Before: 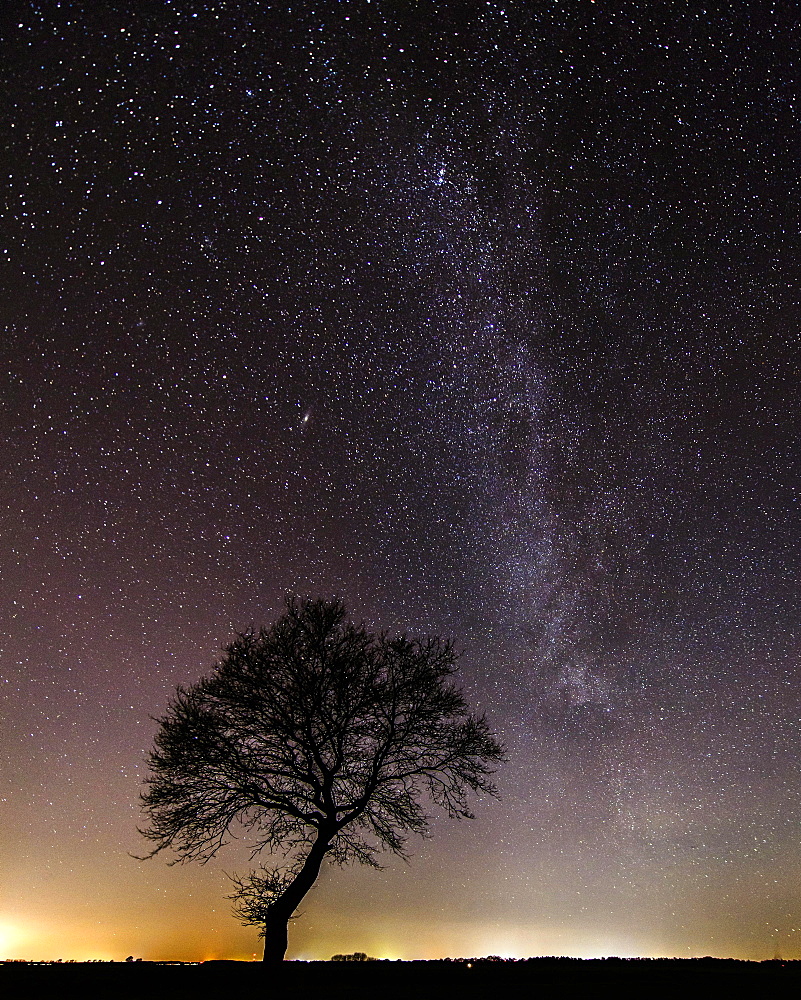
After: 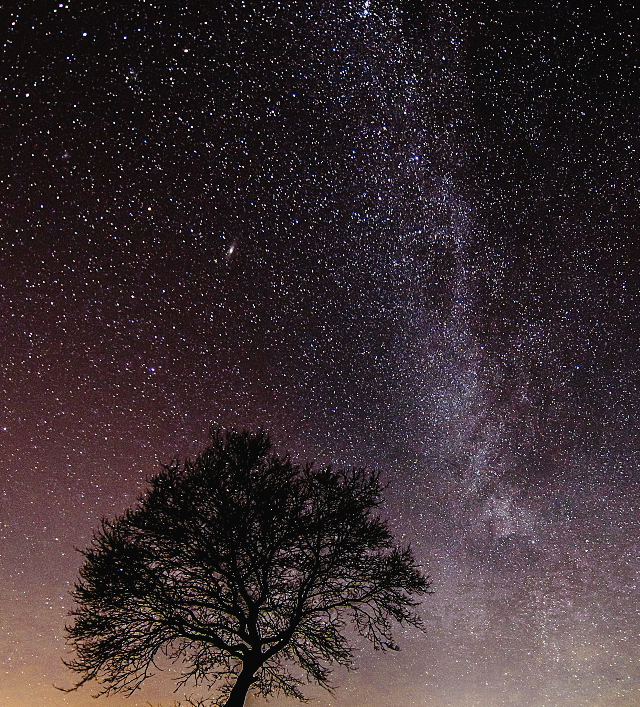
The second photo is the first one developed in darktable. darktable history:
color zones: curves: ch0 [(0.035, 0.242) (0.25, 0.5) (0.384, 0.214) (0.488, 0.255) (0.75, 0.5)]; ch1 [(0.063, 0.379) (0.25, 0.5) (0.354, 0.201) (0.489, 0.085) (0.729, 0.271)]; ch2 [(0.25, 0.5) (0.38, 0.517) (0.442, 0.51) (0.735, 0.456)]
crop: left 9.386%, top 16.884%, right 10.638%, bottom 12.393%
tone curve: curves: ch0 [(0, 0.021) (0.049, 0.044) (0.152, 0.14) (0.328, 0.377) (0.473, 0.543) (0.641, 0.705) (0.85, 0.894) (1, 0.969)]; ch1 [(0, 0) (0.302, 0.331) (0.427, 0.433) (0.472, 0.47) (0.502, 0.503) (0.527, 0.521) (0.564, 0.58) (0.614, 0.626) (0.677, 0.701) (0.859, 0.885) (1, 1)]; ch2 [(0, 0) (0.33, 0.301) (0.447, 0.44) (0.487, 0.496) (0.502, 0.516) (0.535, 0.563) (0.565, 0.593) (0.618, 0.628) (1, 1)], preserve colors none
